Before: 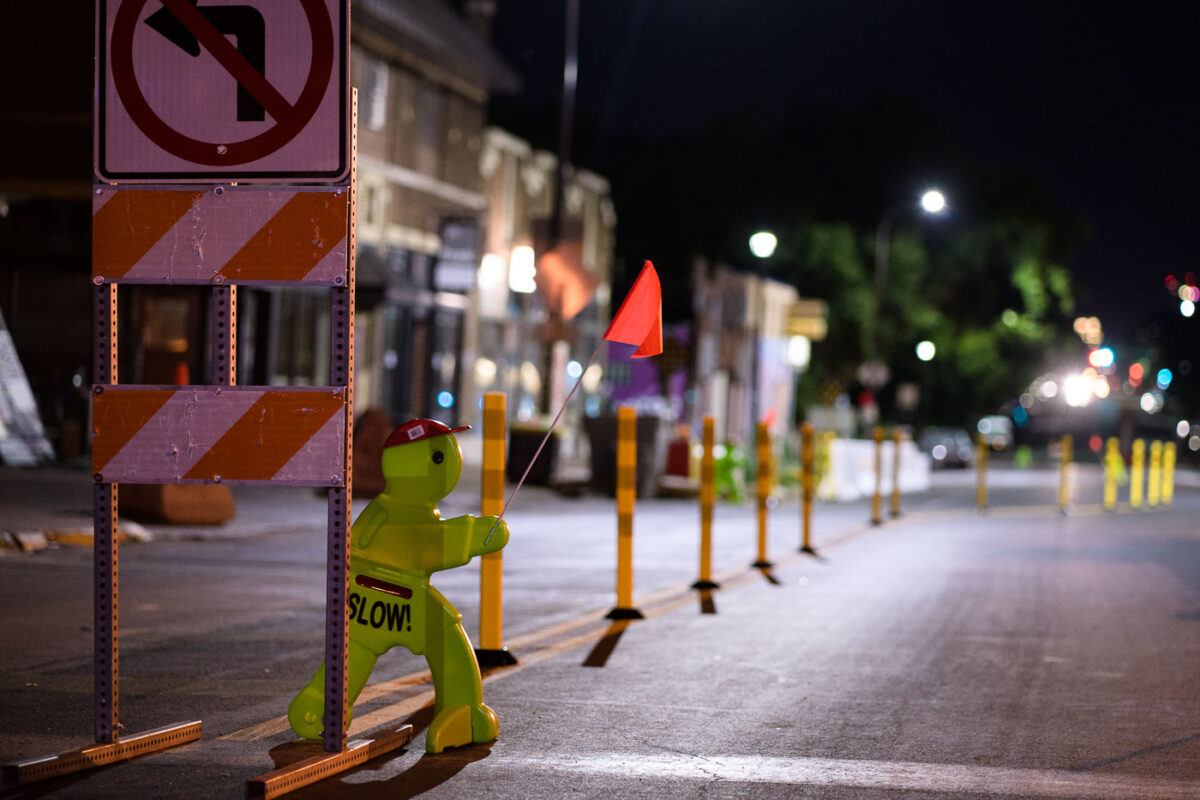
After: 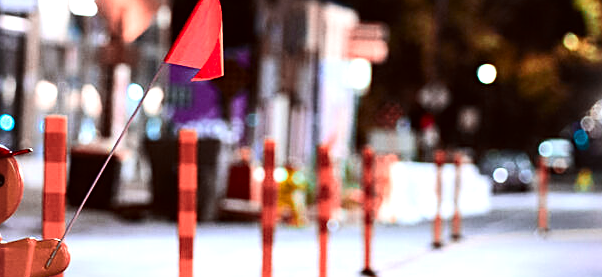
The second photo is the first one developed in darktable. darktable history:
levels: levels [0, 0.478, 1]
sharpen: on, module defaults
tone equalizer: -8 EV -0.75 EV, -7 EV -0.7 EV, -6 EV -0.6 EV, -5 EV -0.4 EV, -3 EV 0.4 EV, -2 EV 0.6 EV, -1 EV 0.7 EV, +0 EV 0.75 EV, edges refinement/feathering 500, mask exposure compensation -1.57 EV, preserve details no
crop: left 36.607%, top 34.735%, right 13.146%, bottom 30.611%
contrast brightness saturation: contrast 0.15, brightness -0.01, saturation 0.1
color correction: highlights a* -3.28, highlights b* -6.24, shadows a* 3.1, shadows b* 5.19
color zones: curves: ch2 [(0, 0.5) (0.084, 0.497) (0.323, 0.335) (0.4, 0.497) (1, 0.5)], process mode strong
